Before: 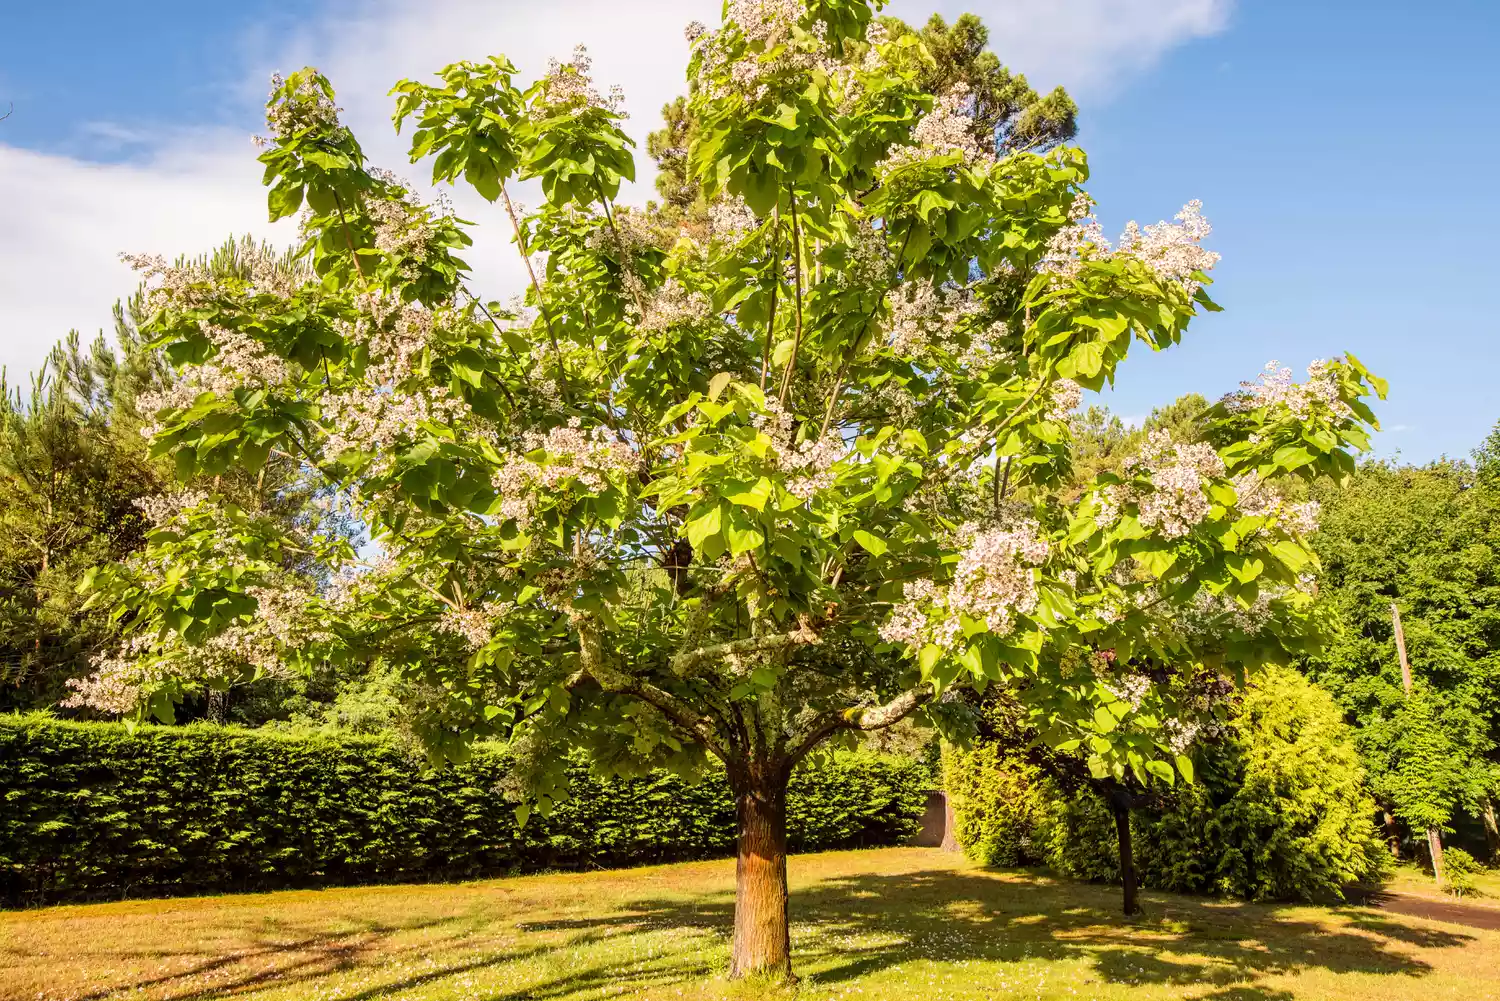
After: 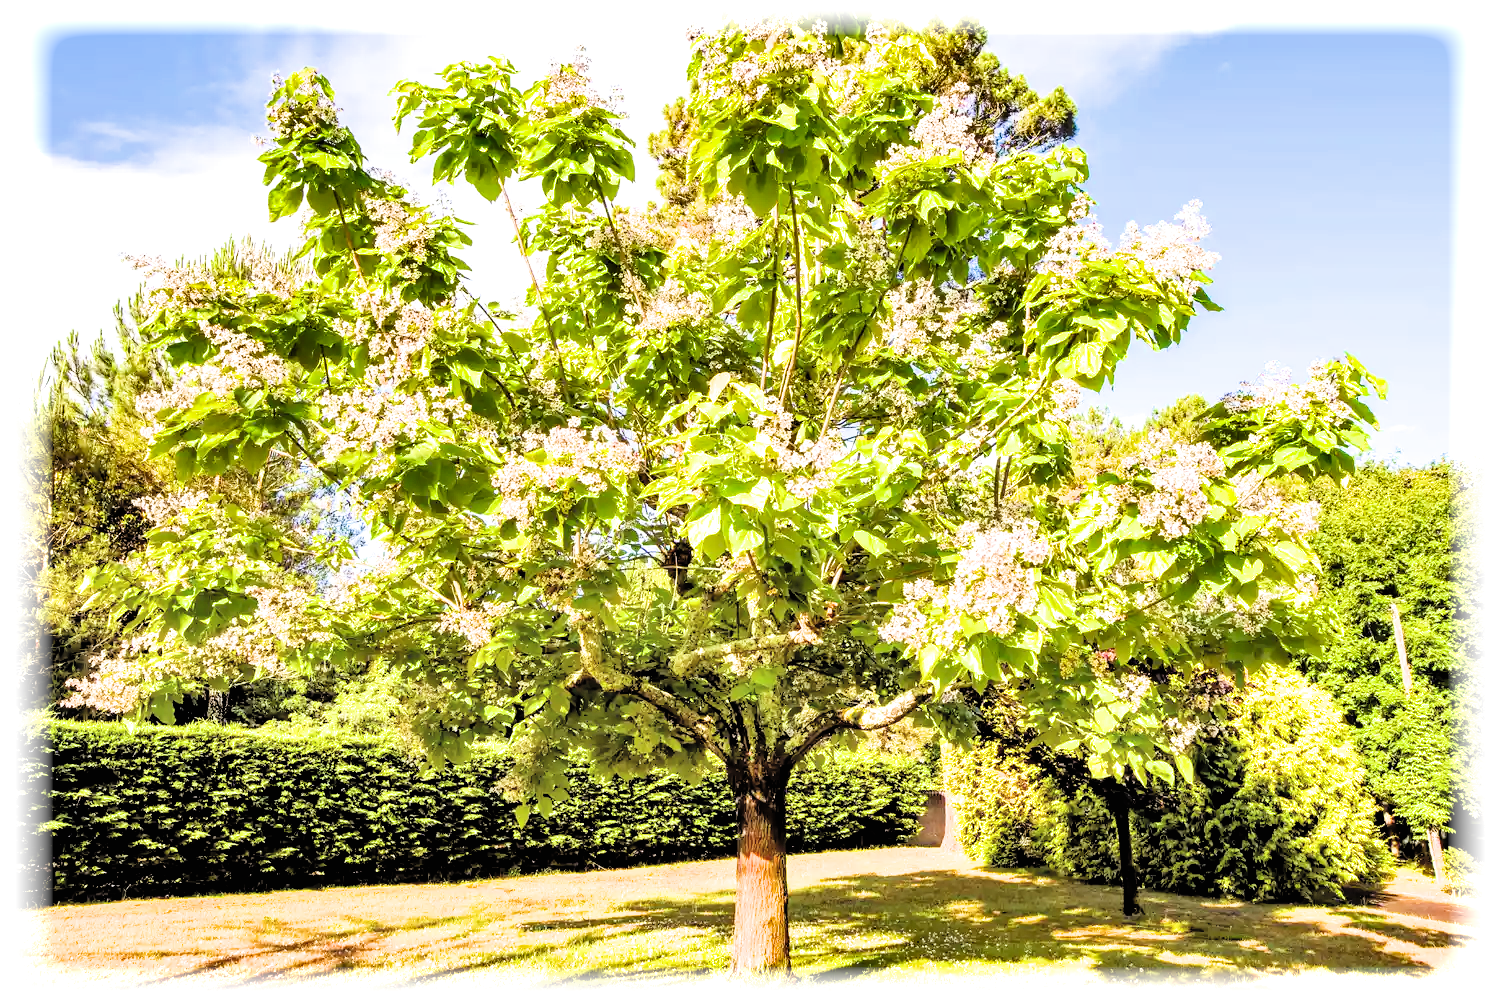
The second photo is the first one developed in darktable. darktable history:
contrast brightness saturation: brightness 0.13
shadows and highlights: low approximation 0.01, soften with gaussian
exposure: black level correction 0, exposure 1.45 EV, compensate exposure bias true, compensate highlight preservation false
white balance: red 0.967, blue 1.049
vignetting: fall-off start 93%, fall-off radius 5%, brightness 1, saturation -0.49, automatic ratio true, width/height ratio 1.332, shape 0.04, unbound false
filmic rgb: black relative exposure -3.31 EV, white relative exposure 3.45 EV, hardness 2.36, contrast 1.103
